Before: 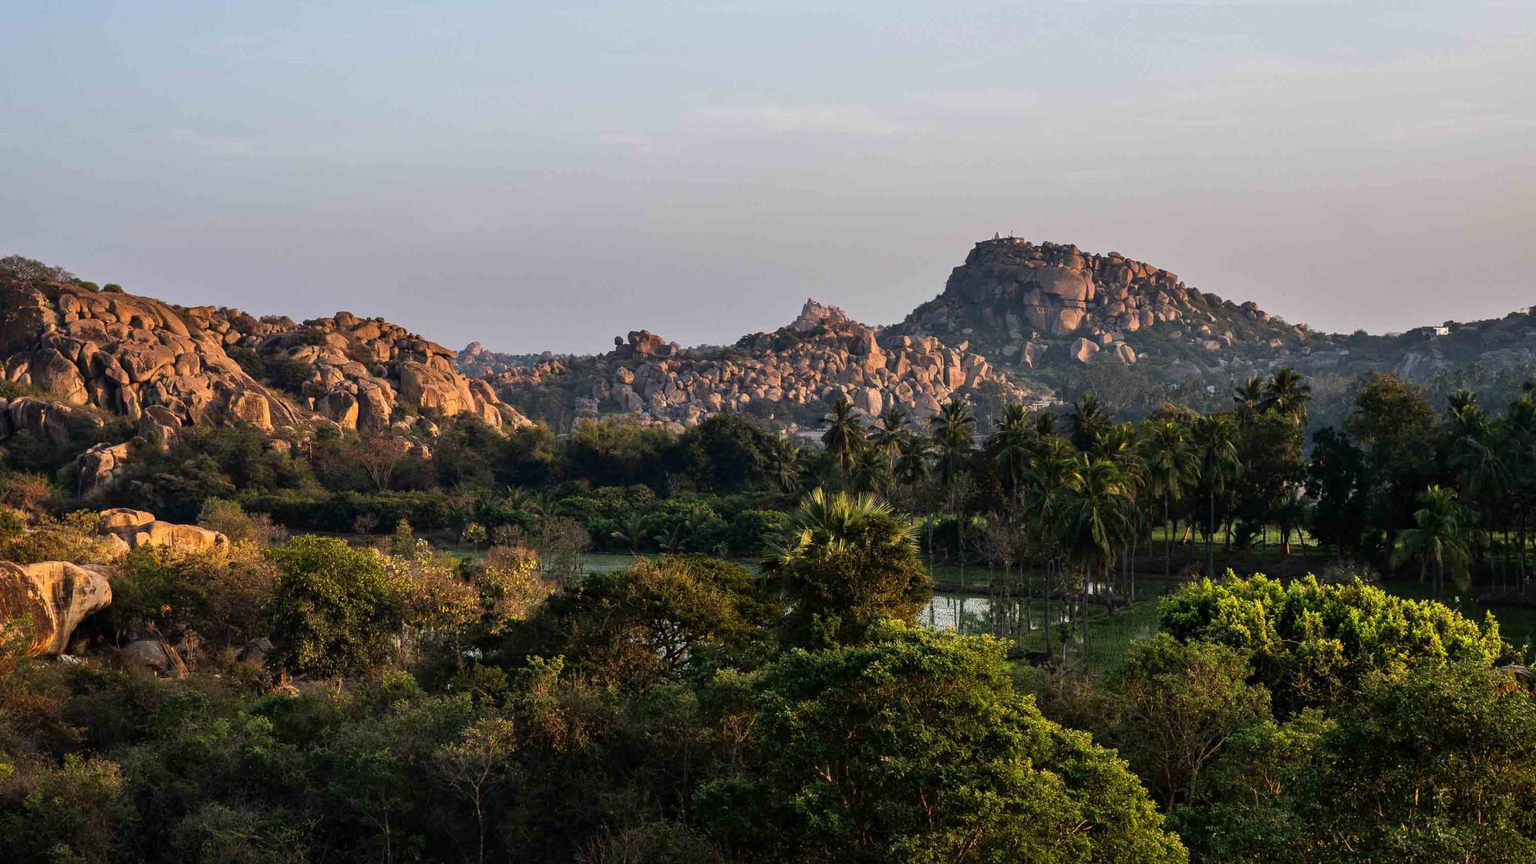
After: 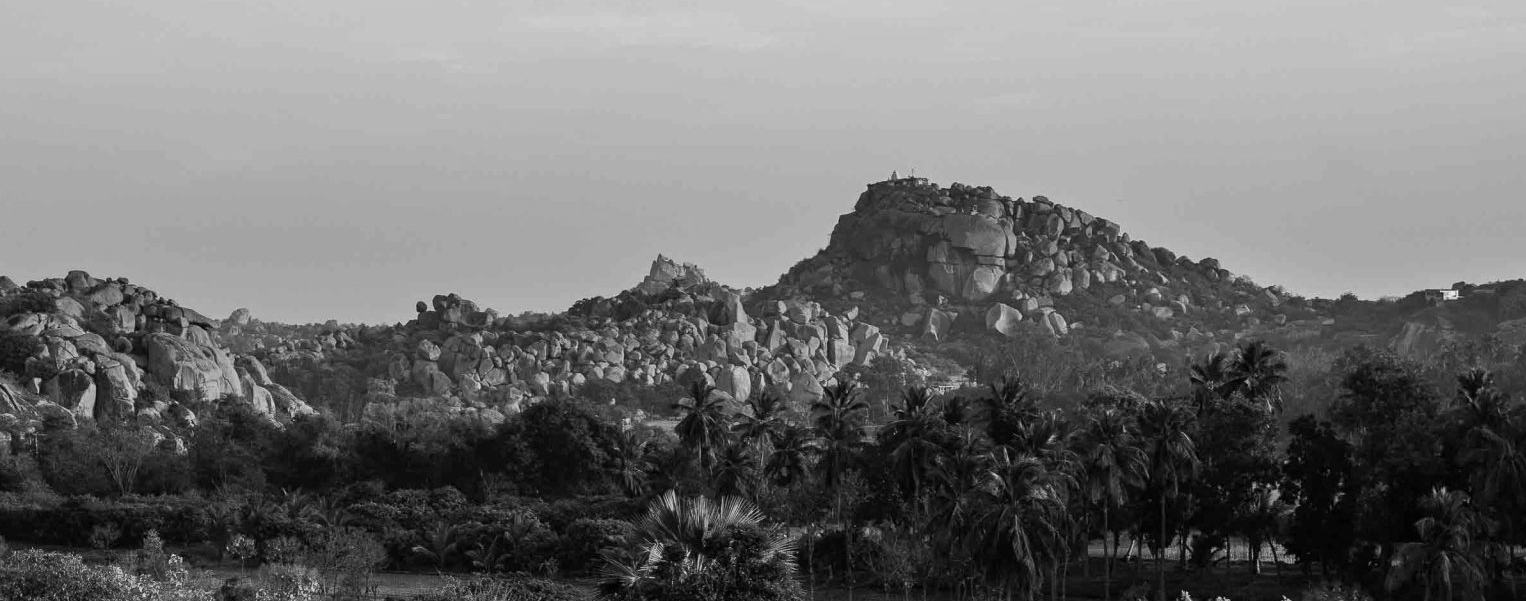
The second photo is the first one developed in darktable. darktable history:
color calibration: output gray [0.267, 0.423, 0.261, 0], illuminant same as pipeline (D50), adaptation none (bypass)
crop: left 18.38%, top 11.092%, right 2.134%, bottom 33.217%
